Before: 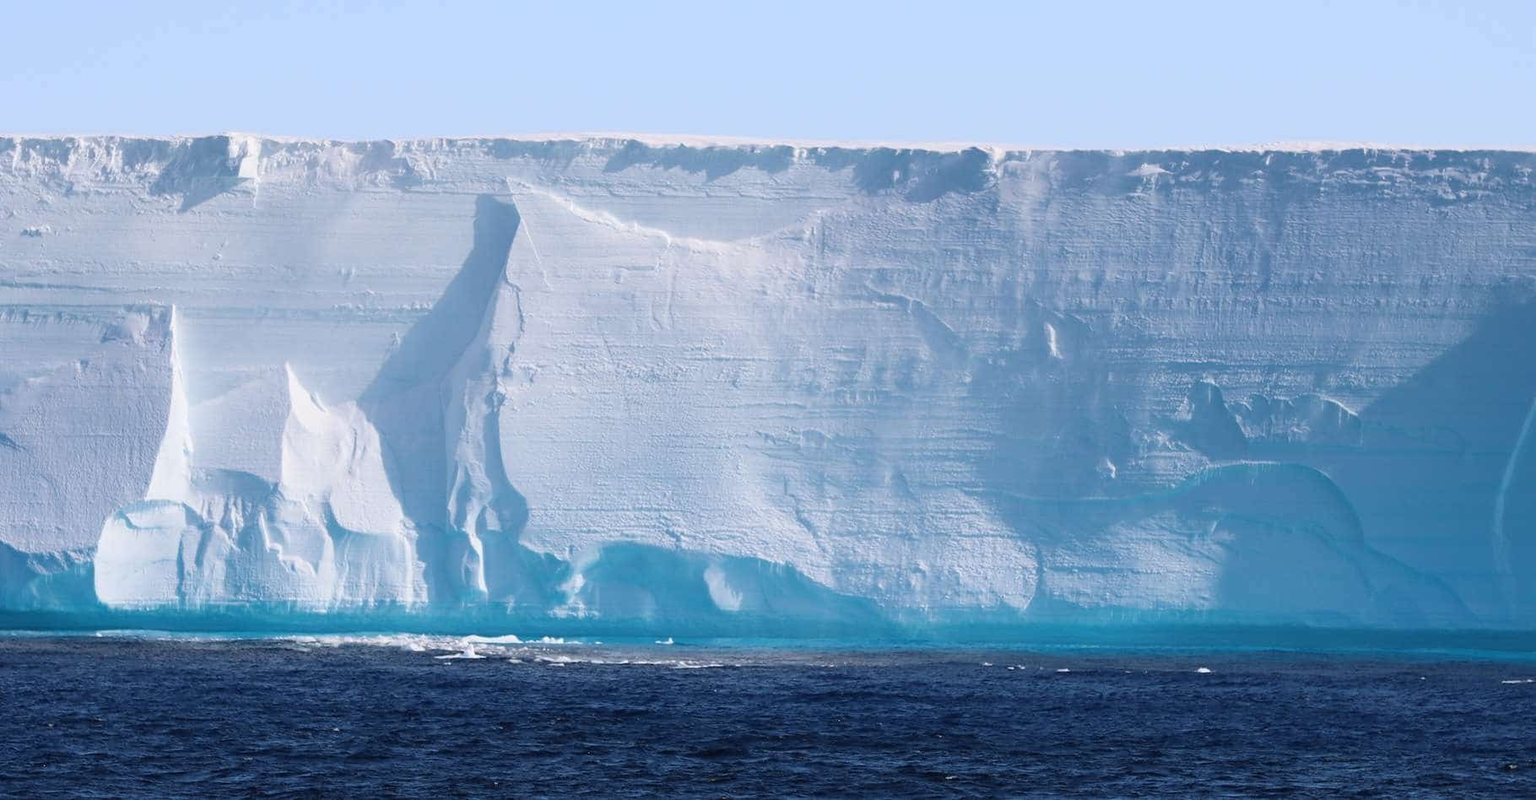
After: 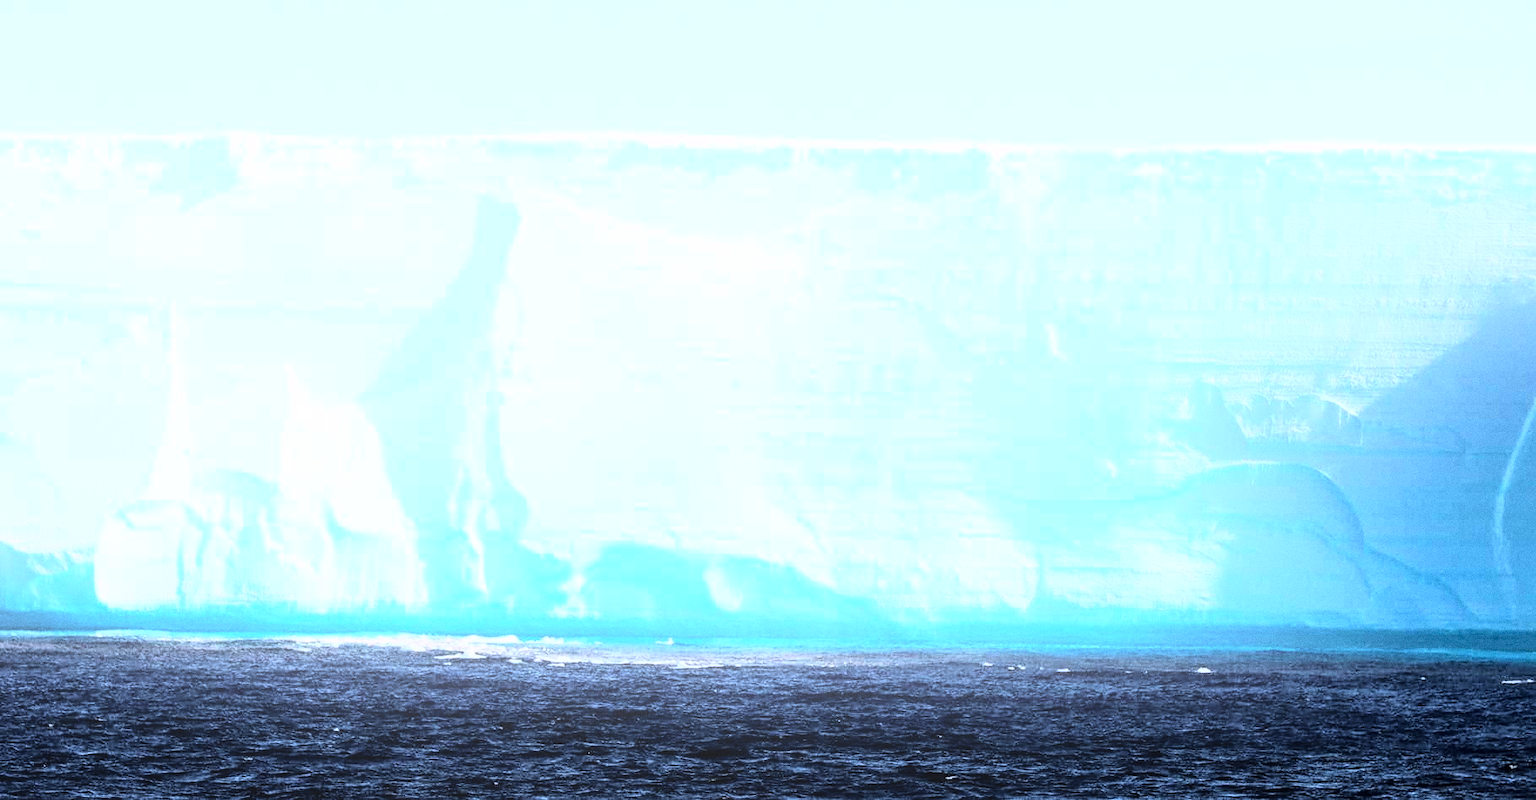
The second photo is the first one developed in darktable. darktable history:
bloom: on, module defaults
rgb curve: curves: ch0 [(0, 0) (0.21, 0.15) (0.24, 0.21) (0.5, 0.75) (0.75, 0.96) (0.89, 0.99) (1, 1)]; ch1 [(0, 0.02) (0.21, 0.13) (0.25, 0.2) (0.5, 0.67) (0.75, 0.9) (0.89, 0.97) (1, 1)]; ch2 [(0, 0.02) (0.21, 0.13) (0.25, 0.2) (0.5, 0.67) (0.75, 0.9) (0.89, 0.97) (1, 1)], compensate middle gray true
grain: coarseness 0.09 ISO
local contrast: on, module defaults
